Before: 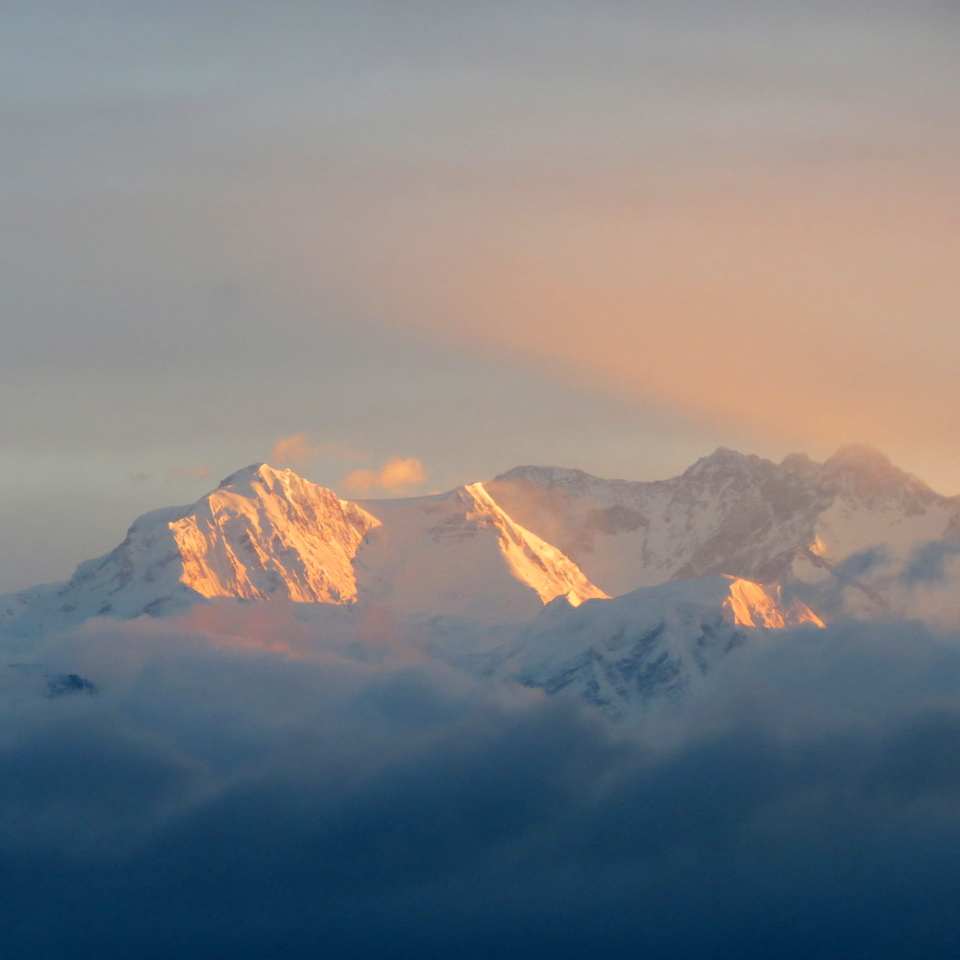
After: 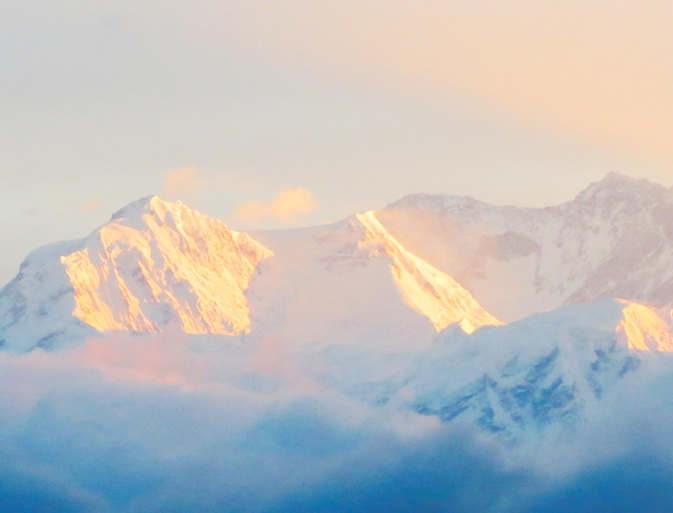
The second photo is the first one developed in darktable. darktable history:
tone equalizer: -8 EV -1.84 EV, -7 EV -1.16 EV, -6 EV -1.62 EV, smoothing diameter 25%, edges refinement/feathering 10, preserve details guided filter
crop: left 11.123%, top 27.61%, right 18.3%, bottom 17.034%
tone curve: curves: ch0 [(0, 0) (0.003, 0.299) (0.011, 0.299) (0.025, 0.299) (0.044, 0.299) (0.069, 0.3) (0.1, 0.306) (0.136, 0.316) (0.177, 0.326) (0.224, 0.338) (0.277, 0.366) (0.335, 0.406) (0.399, 0.462) (0.468, 0.533) (0.543, 0.607) (0.623, 0.7) (0.709, 0.775) (0.801, 0.843) (0.898, 0.903) (1, 1)], preserve colors none
base curve: curves: ch0 [(0, 0) (0.028, 0.03) (0.121, 0.232) (0.46, 0.748) (0.859, 0.968) (1, 1)], preserve colors none
rotate and perspective: rotation -1°, crop left 0.011, crop right 0.989, crop top 0.025, crop bottom 0.975
grain: coarseness 0.81 ISO, strength 1.34%, mid-tones bias 0%
contrast brightness saturation: contrast 0.04, saturation 0.16
